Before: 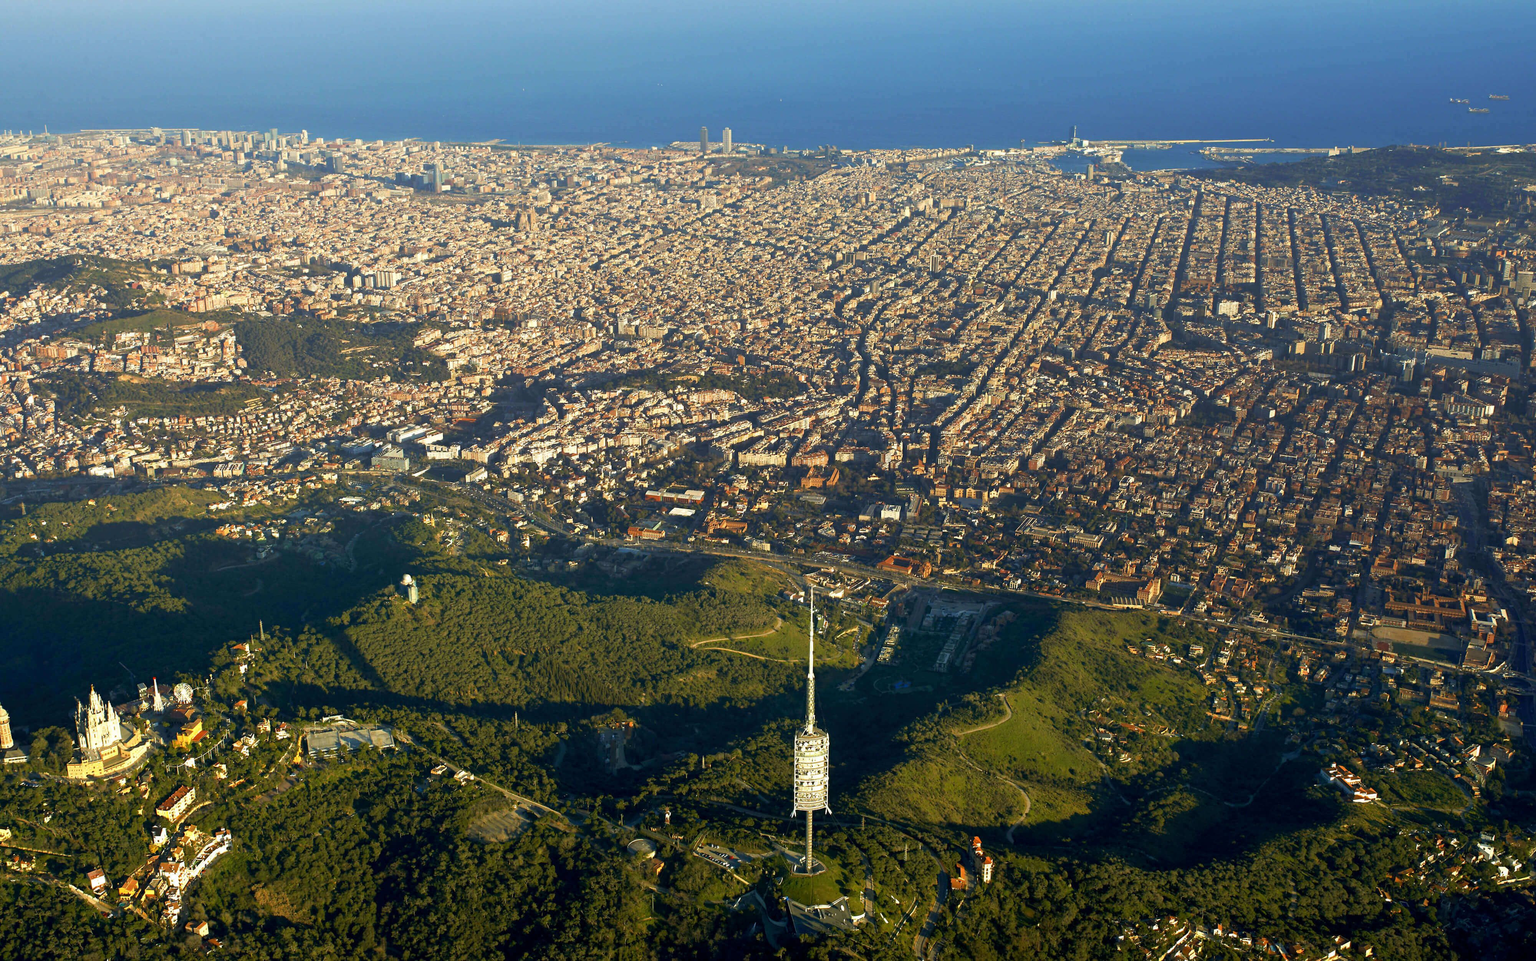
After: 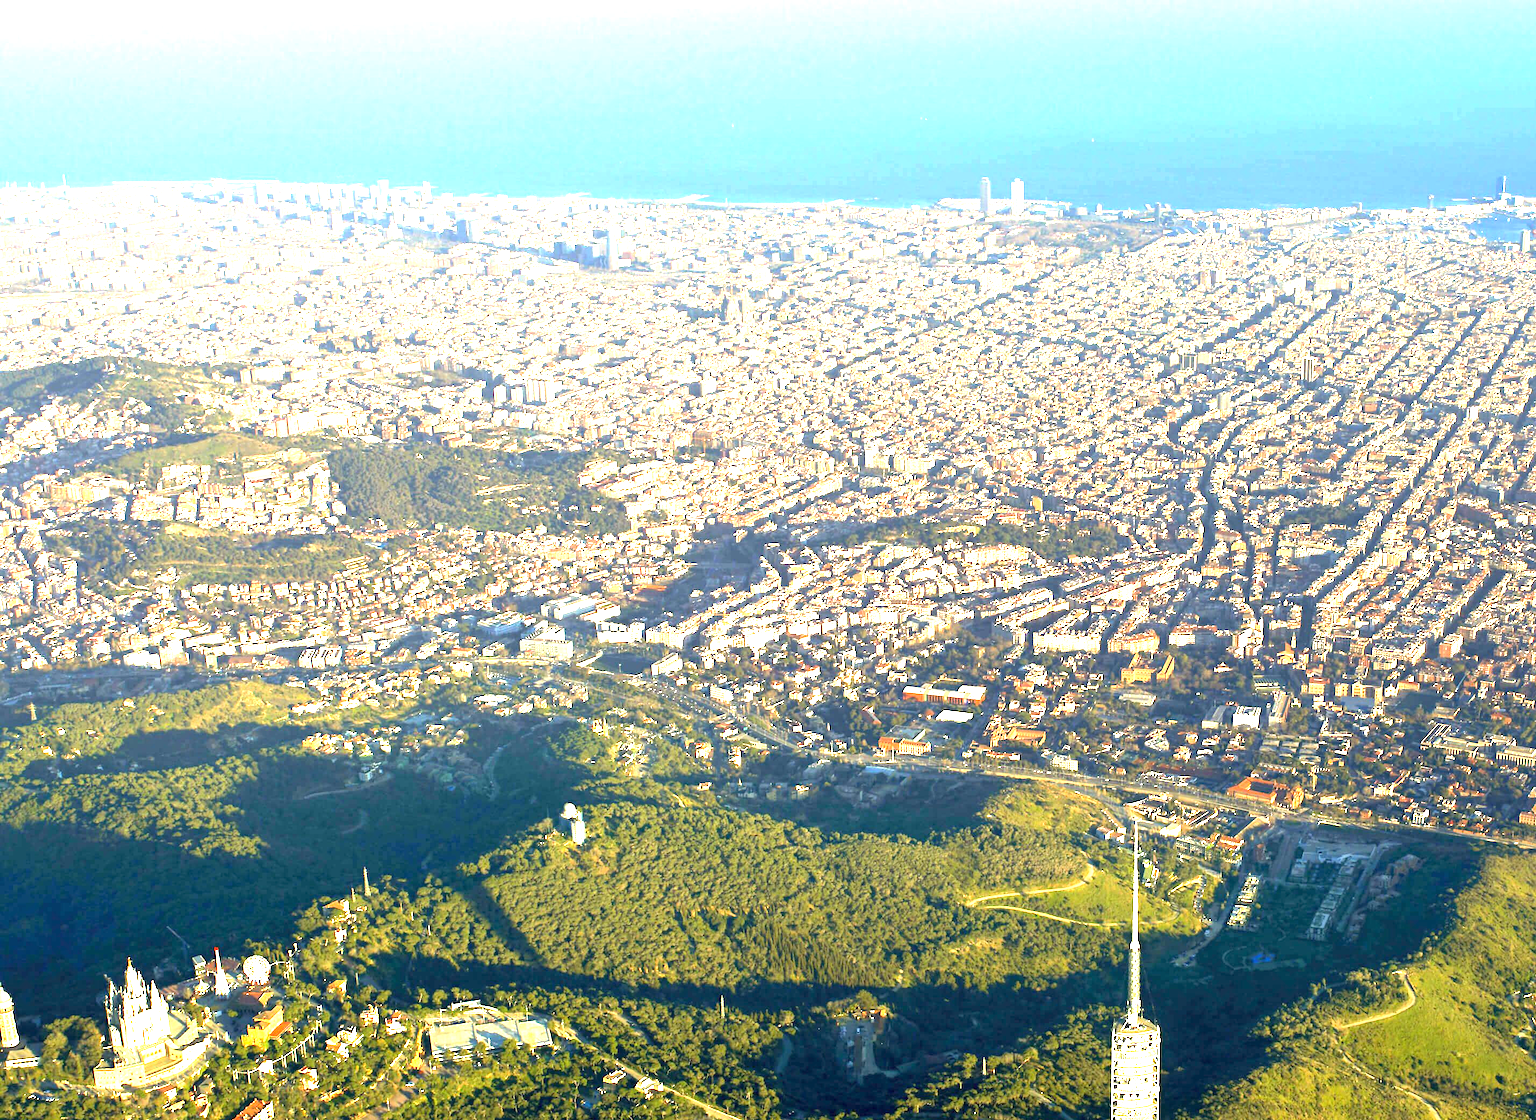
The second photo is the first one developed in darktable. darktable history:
exposure: exposure 1.997 EV, compensate exposure bias true, compensate highlight preservation false
crop: right 28.517%, bottom 16.595%
